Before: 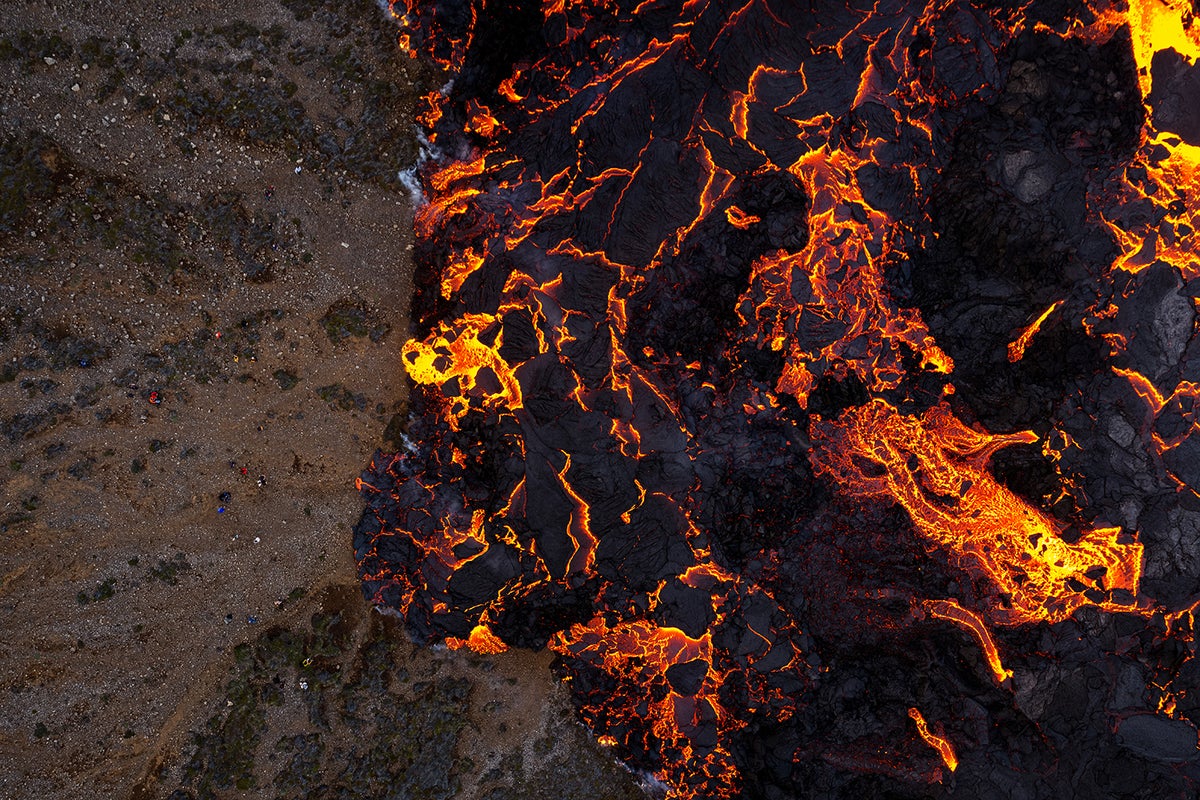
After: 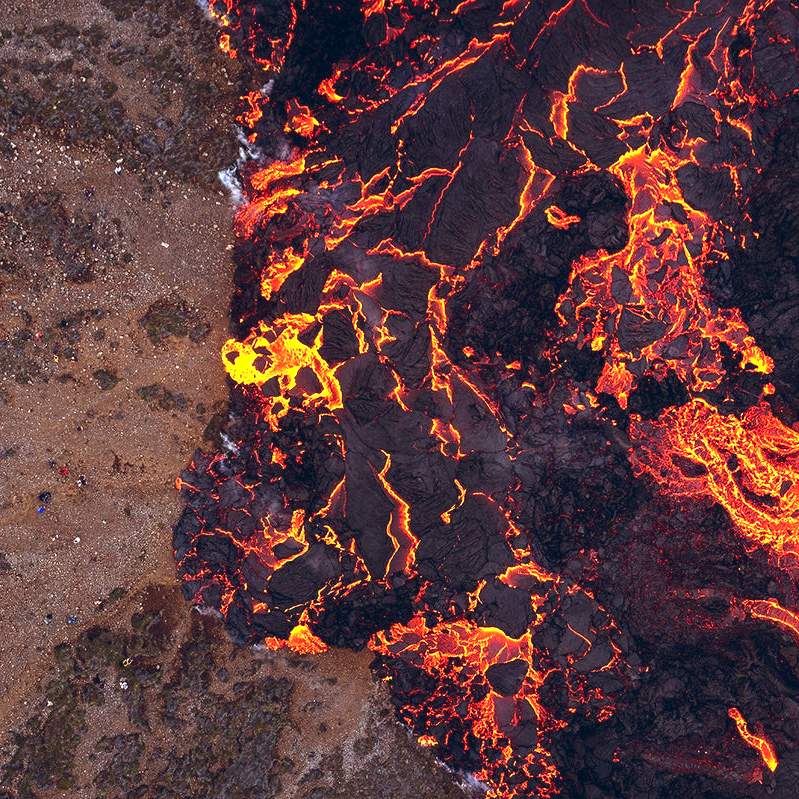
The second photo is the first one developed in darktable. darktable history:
crop and rotate: left 15.055%, right 18.278%
exposure: black level correction 0, exposure 1.1 EV, compensate exposure bias true, compensate highlight preservation false
color correction: highlights a* 3.84, highlights b* 5.07
color balance rgb: shadows lift › chroma 9.92%, shadows lift › hue 45.12°, power › luminance 3.26%, power › hue 231.93°, global offset › luminance 0.4%, global offset › chroma 0.21%, global offset › hue 255.02°
